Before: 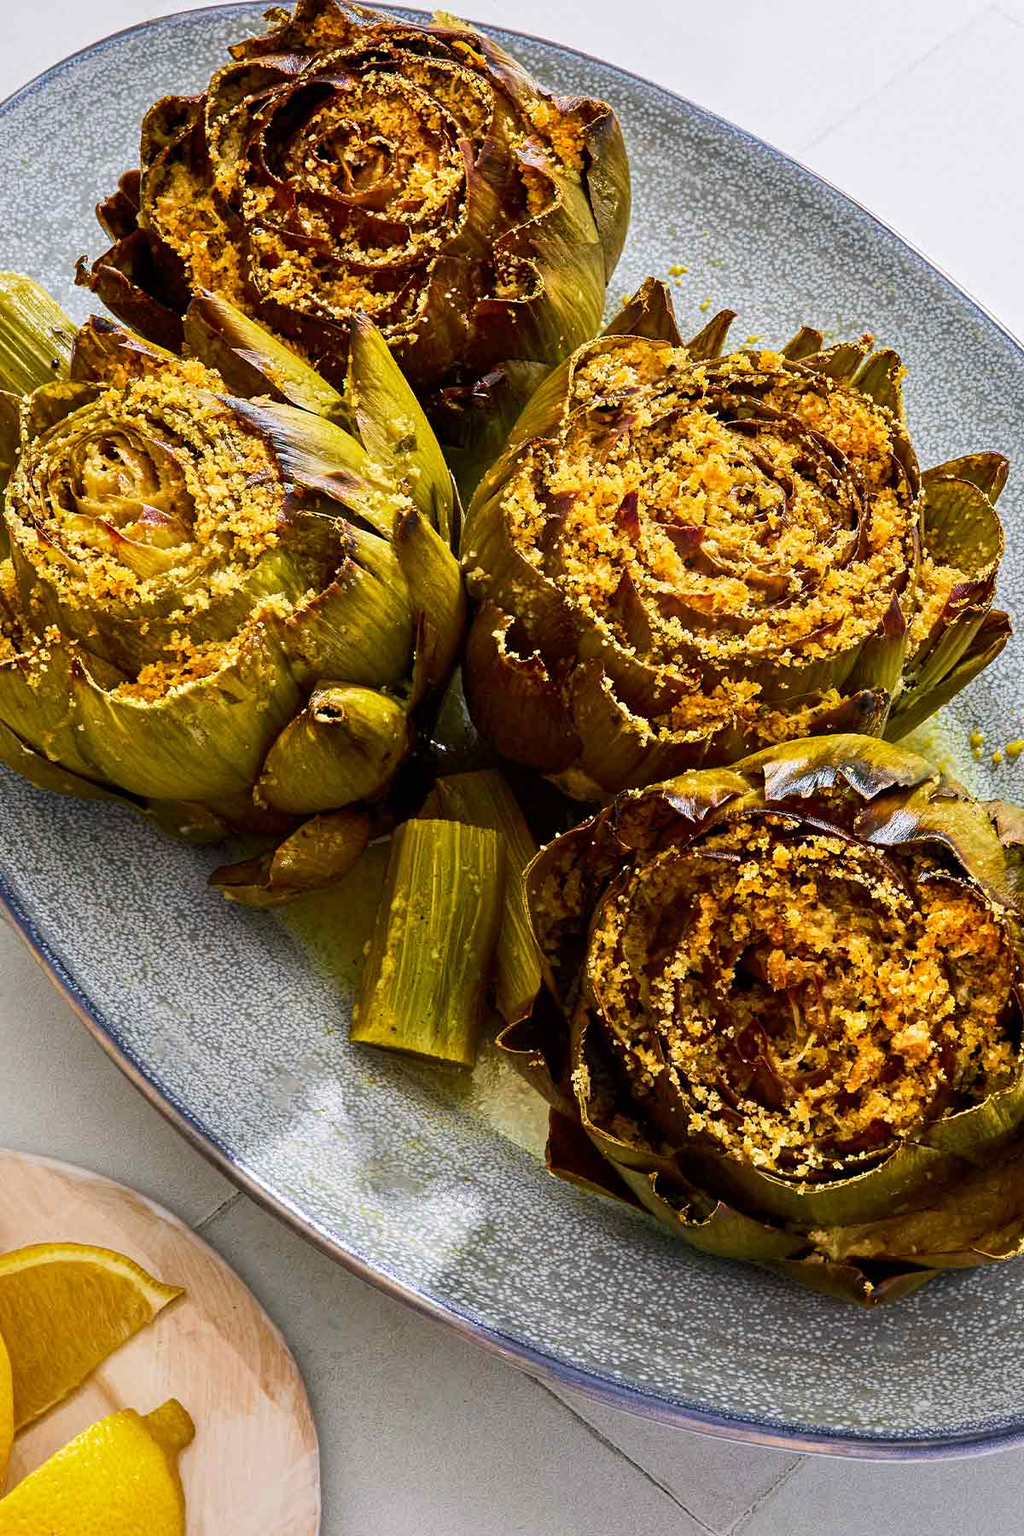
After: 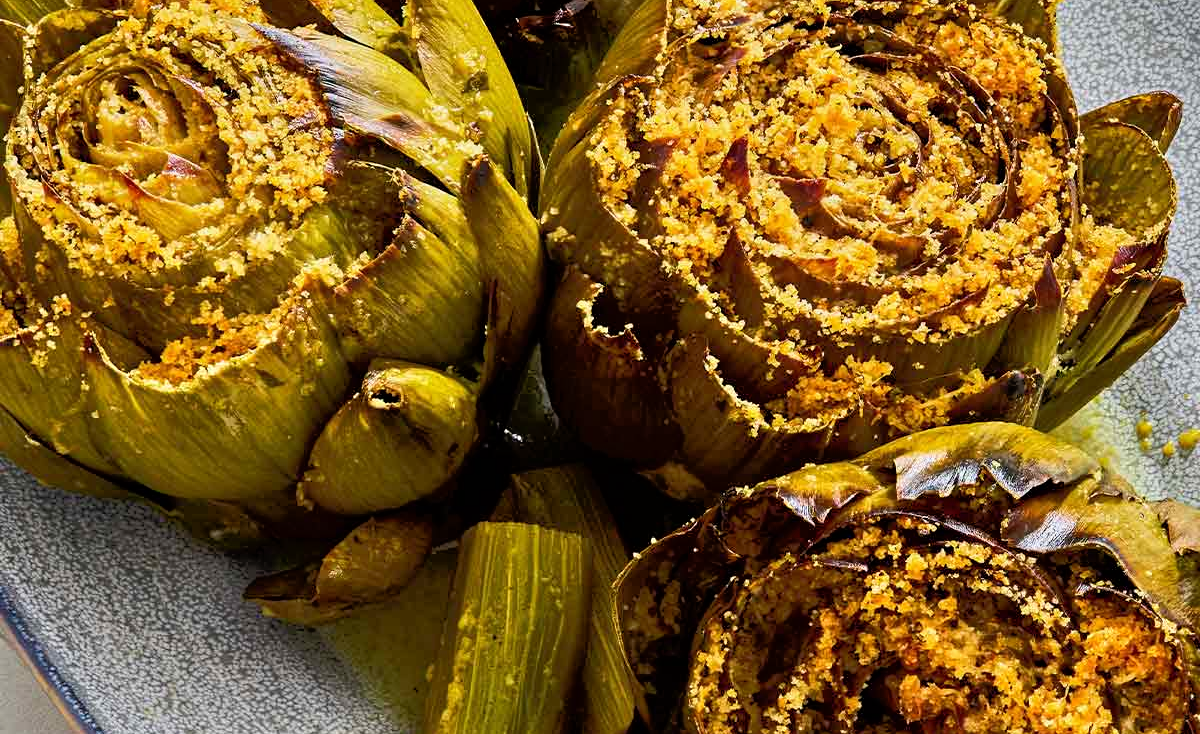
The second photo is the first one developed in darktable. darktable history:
crop and rotate: top 24.335%, bottom 34.844%
tone equalizer: -8 EV -1.87 EV, -7 EV -1.16 EV, -6 EV -1.59 EV, mask exposure compensation -0.49 EV
